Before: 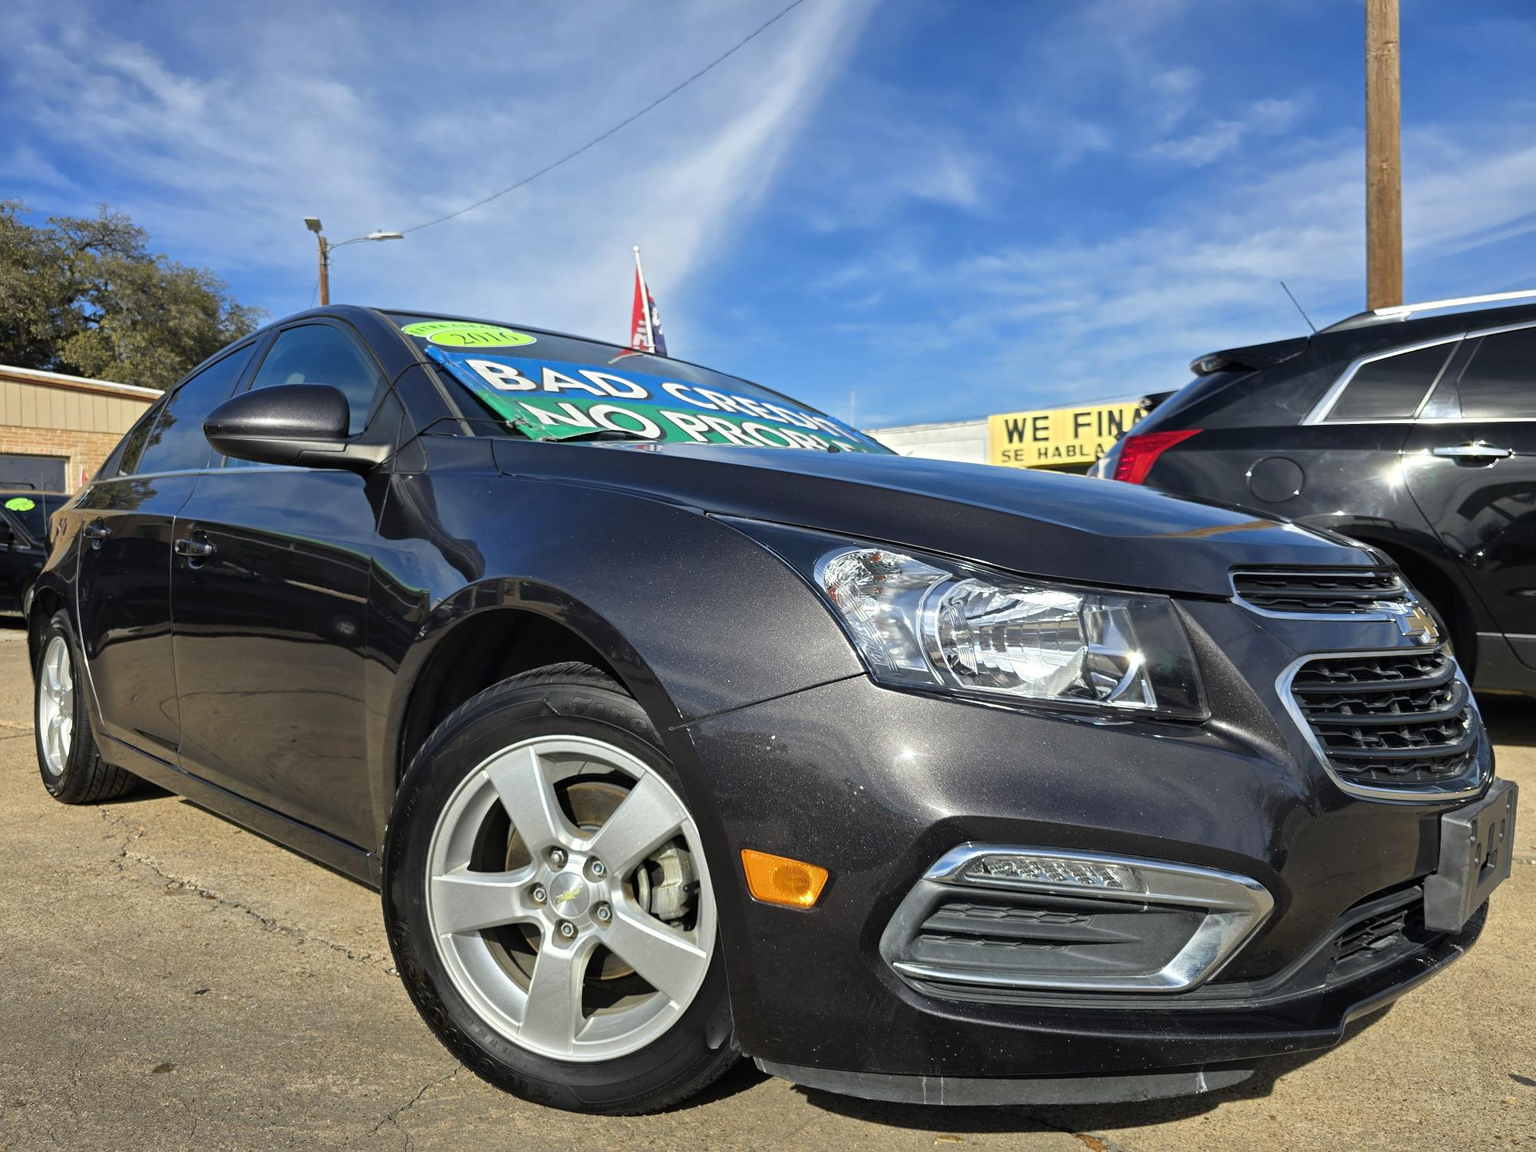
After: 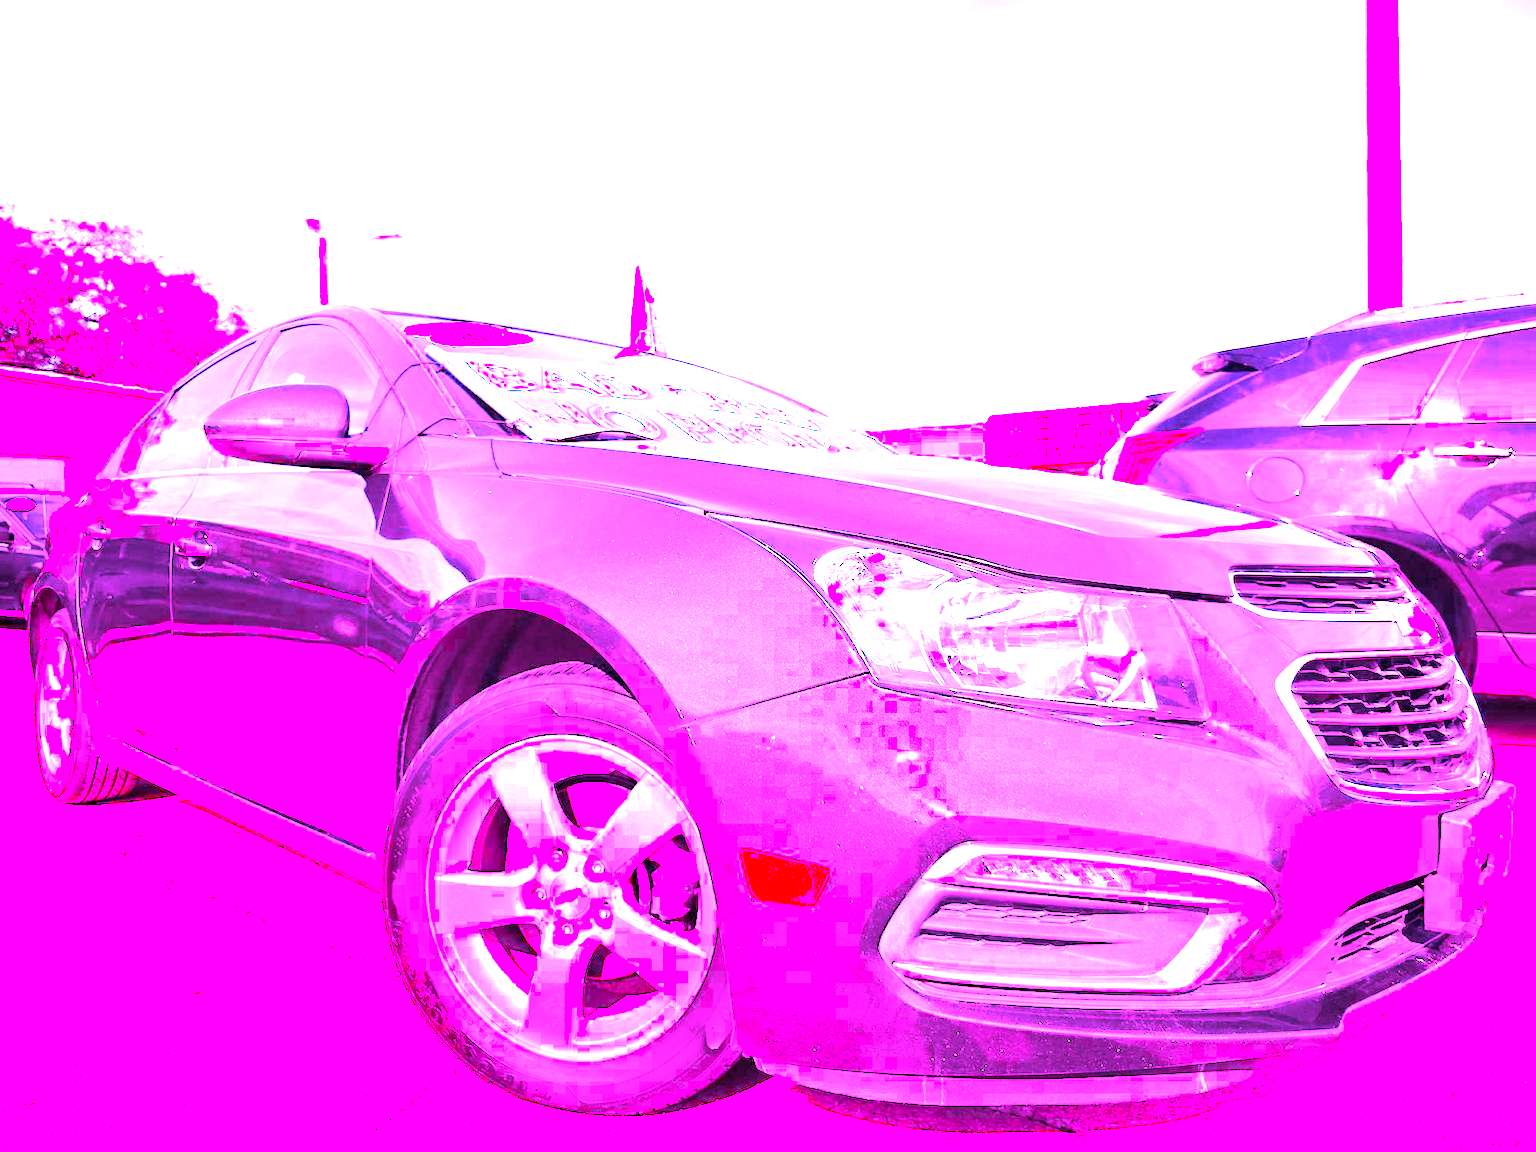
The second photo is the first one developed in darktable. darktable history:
color zones: curves: ch1 [(0, 0.679) (0.143, 0.647) (0.286, 0.261) (0.378, -0.011) (0.571, 0.396) (0.714, 0.399) (0.857, 0.406) (1, 0.679)]
white balance: red 8, blue 8
